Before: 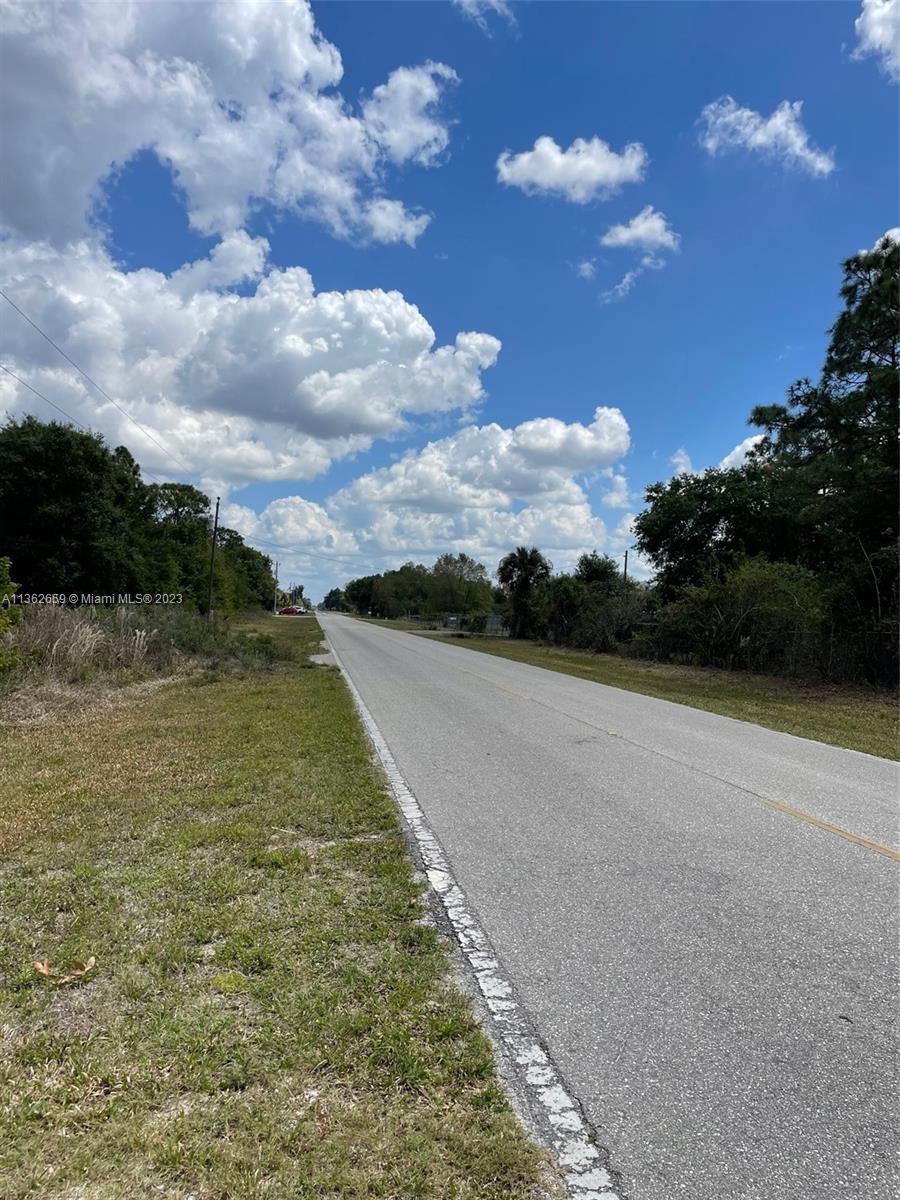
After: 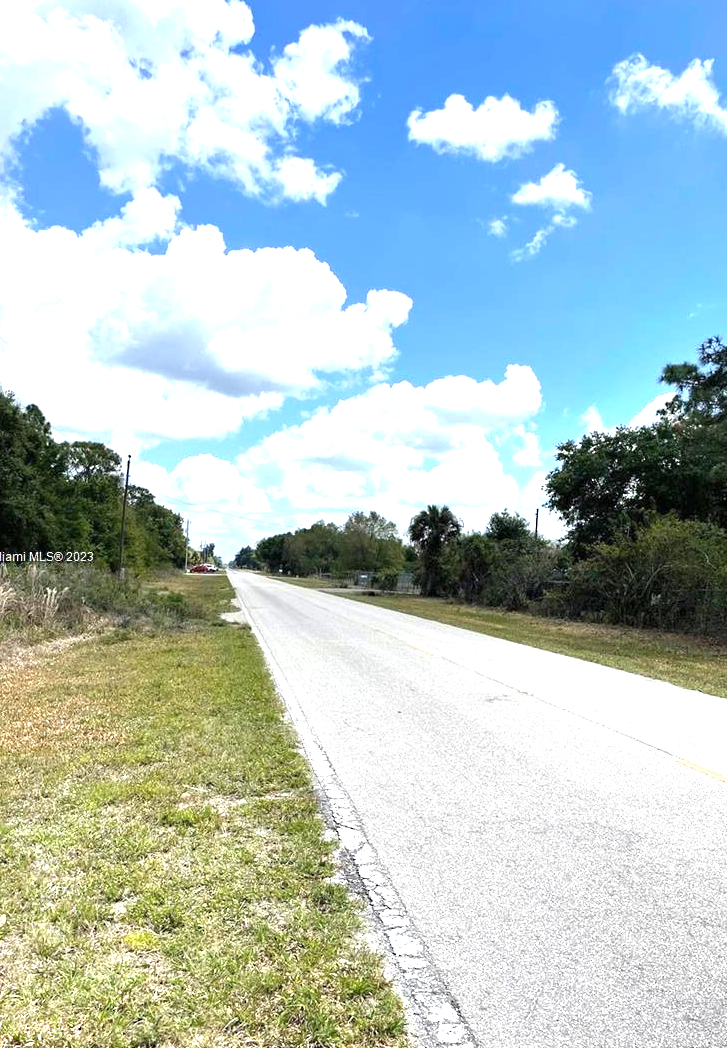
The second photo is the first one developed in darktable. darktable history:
tone equalizer: edges refinement/feathering 500, mask exposure compensation -1.57 EV, preserve details no
exposure: exposure 1.507 EV, compensate exposure bias true, compensate highlight preservation false
crop: left 9.966%, top 3.542%, right 9.188%, bottom 9.103%
sharpen: radius 2.886, amount 0.853, threshold 47.484
